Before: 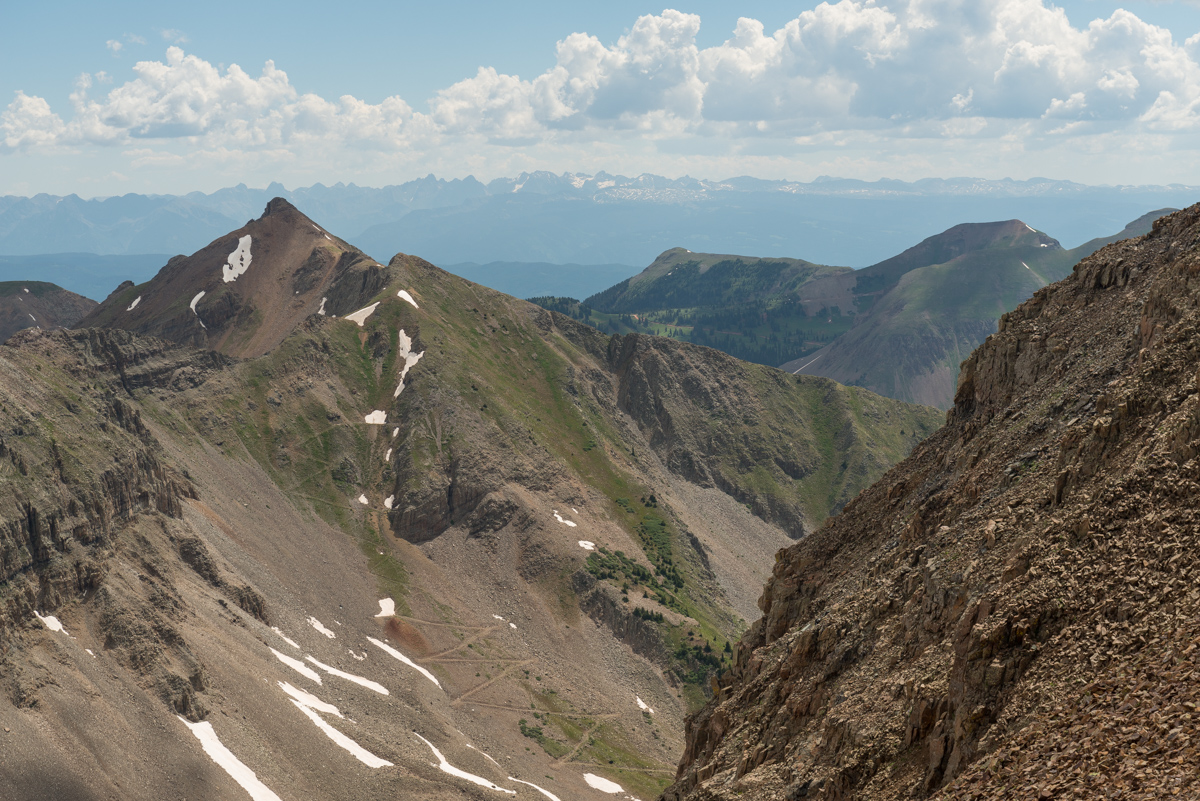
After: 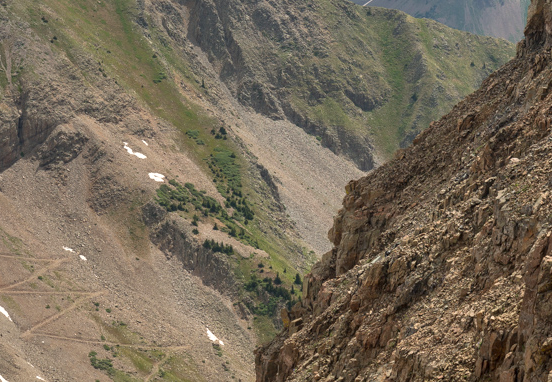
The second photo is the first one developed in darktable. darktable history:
tone equalizer: -8 EV 0.98 EV, -7 EV 0.966 EV, -6 EV 0.968 EV, -5 EV 1.04 EV, -4 EV 1.01 EV, -3 EV 0.766 EV, -2 EV 0.477 EV, -1 EV 0.243 EV, smoothing diameter 24.95%, edges refinement/feathering 9.49, preserve details guided filter
crop: left 35.836%, top 45.985%, right 18.134%, bottom 6.216%
